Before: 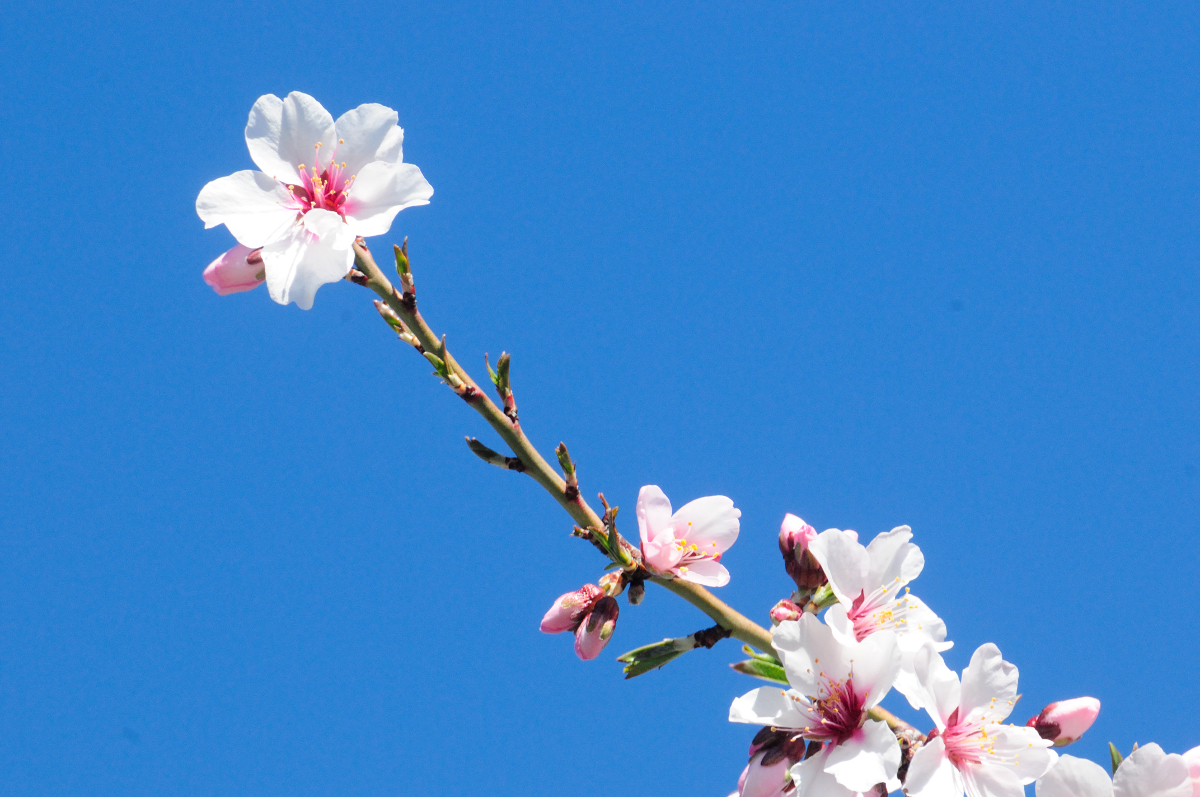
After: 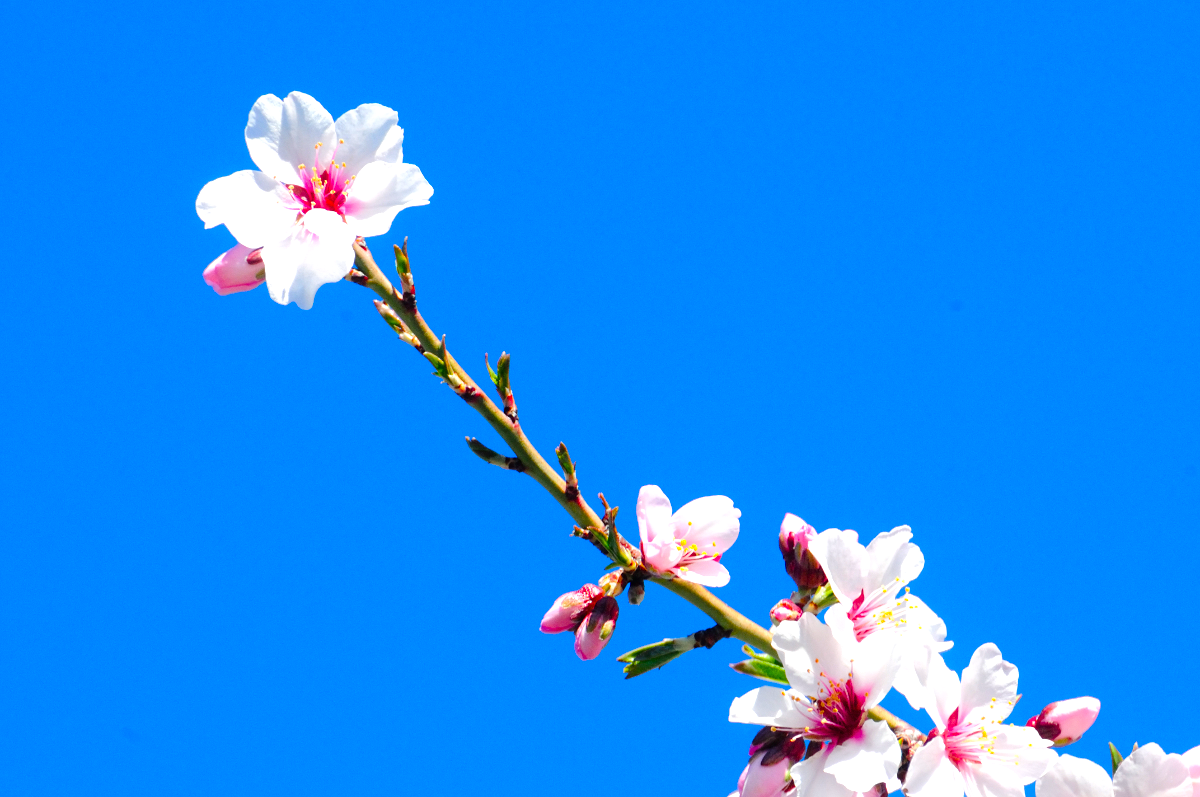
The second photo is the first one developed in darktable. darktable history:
color balance rgb: shadows lift › chroma 2.001%, shadows lift › hue 214.91°, linear chroma grading › global chroma 24.612%, perceptual saturation grading › global saturation 20%, perceptual saturation grading › highlights -24.861%, perceptual saturation grading › shadows 25.14%, perceptual brilliance grading › global brilliance 2.779%, perceptual brilliance grading › highlights -2.946%, perceptual brilliance grading › shadows 2.748%, contrast 14.922%
contrast brightness saturation: contrast 0.038, saturation 0.163
